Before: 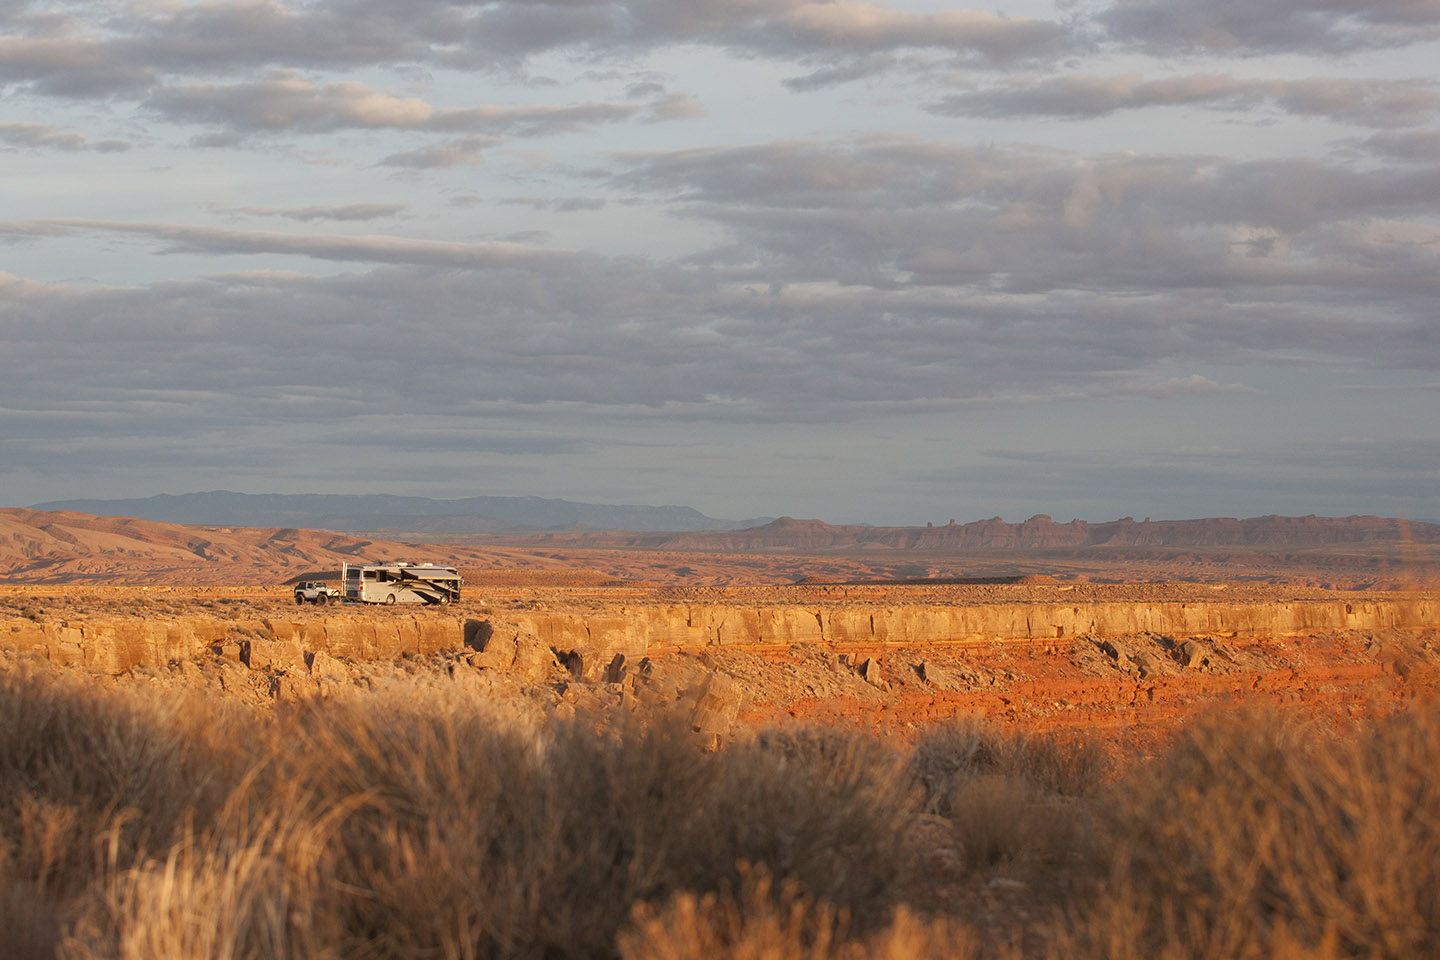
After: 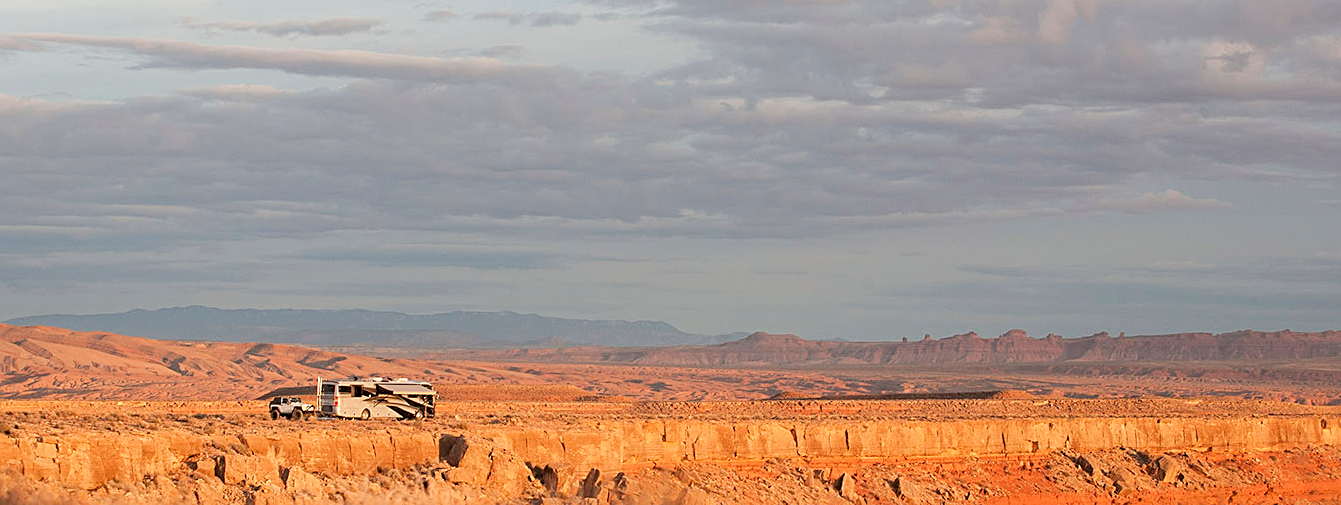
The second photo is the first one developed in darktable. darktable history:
haze removal: compatibility mode true, adaptive false
crop: left 1.764%, top 19.357%, right 5.046%, bottom 27.957%
shadows and highlights: shadows -0.104, highlights 39.2
tone equalizer: edges refinement/feathering 500, mask exposure compensation -1.57 EV, preserve details no
sharpen: on, module defaults
color balance rgb: perceptual saturation grading › global saturation 0.773%, perceptual brilliance grading › mid-tones 10.743%, perceptual brilliance grading › shadows 14.267%, global vibrance -24.933%
